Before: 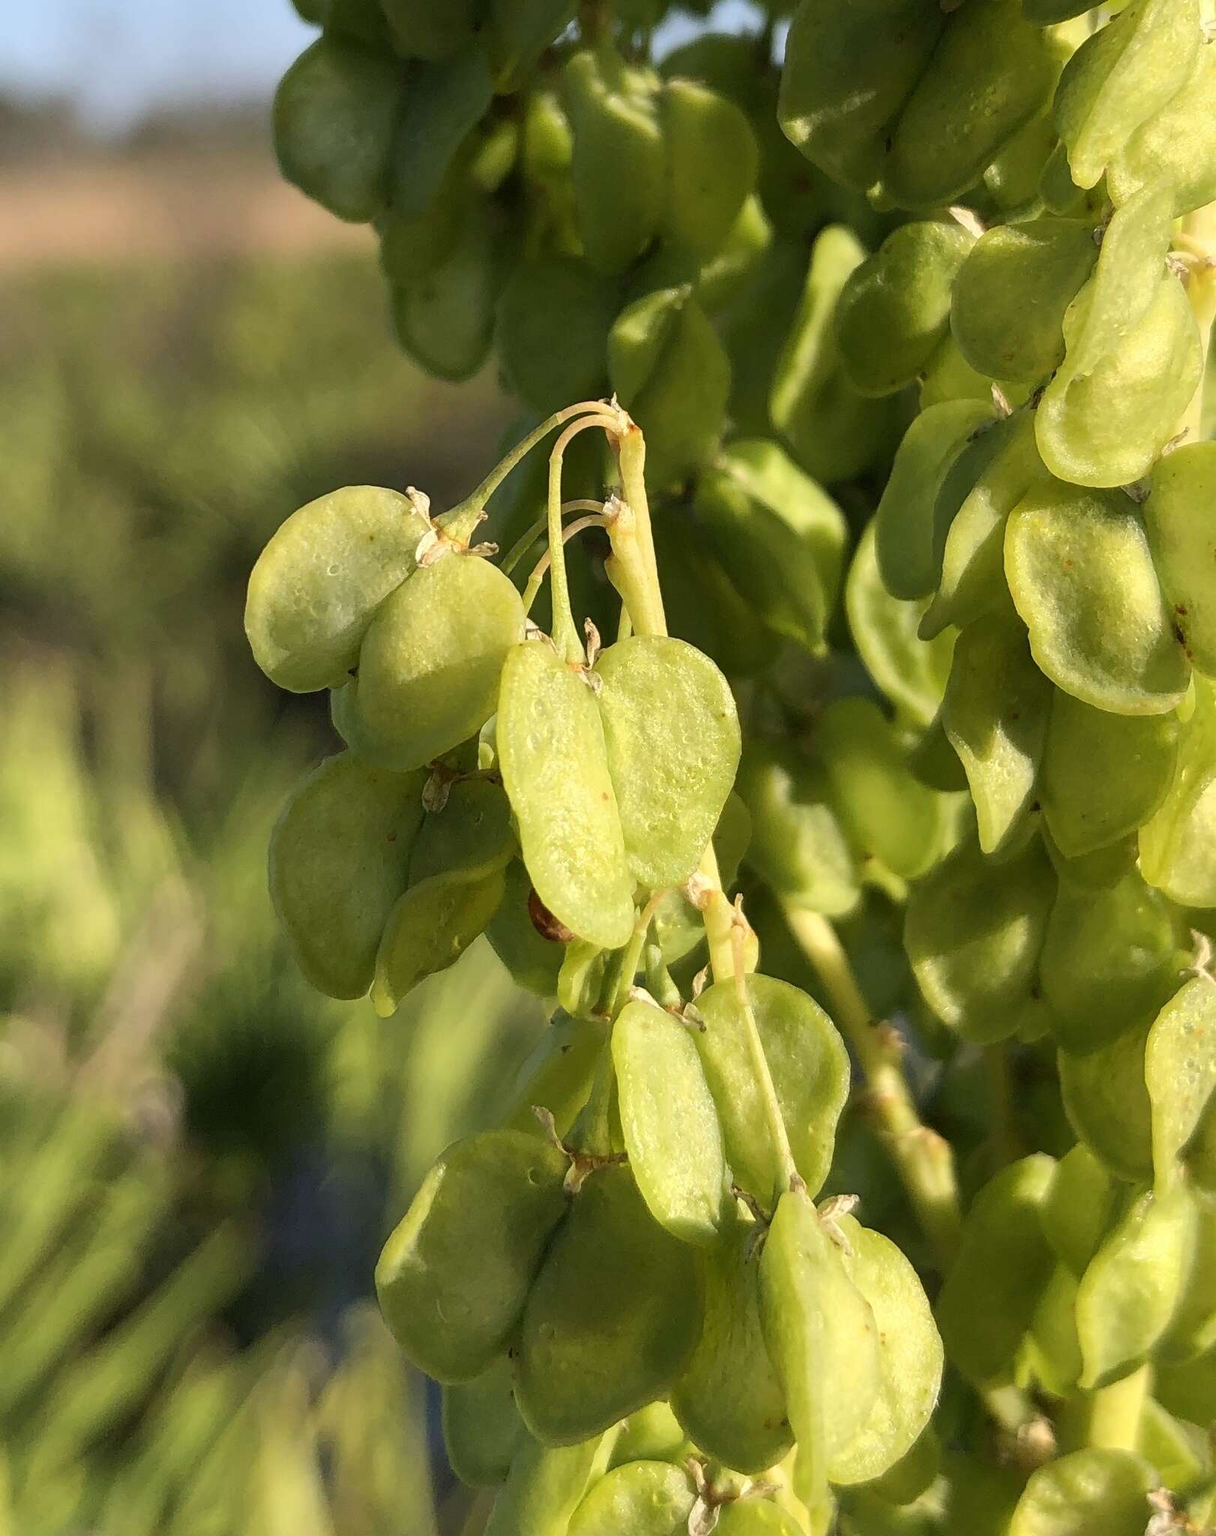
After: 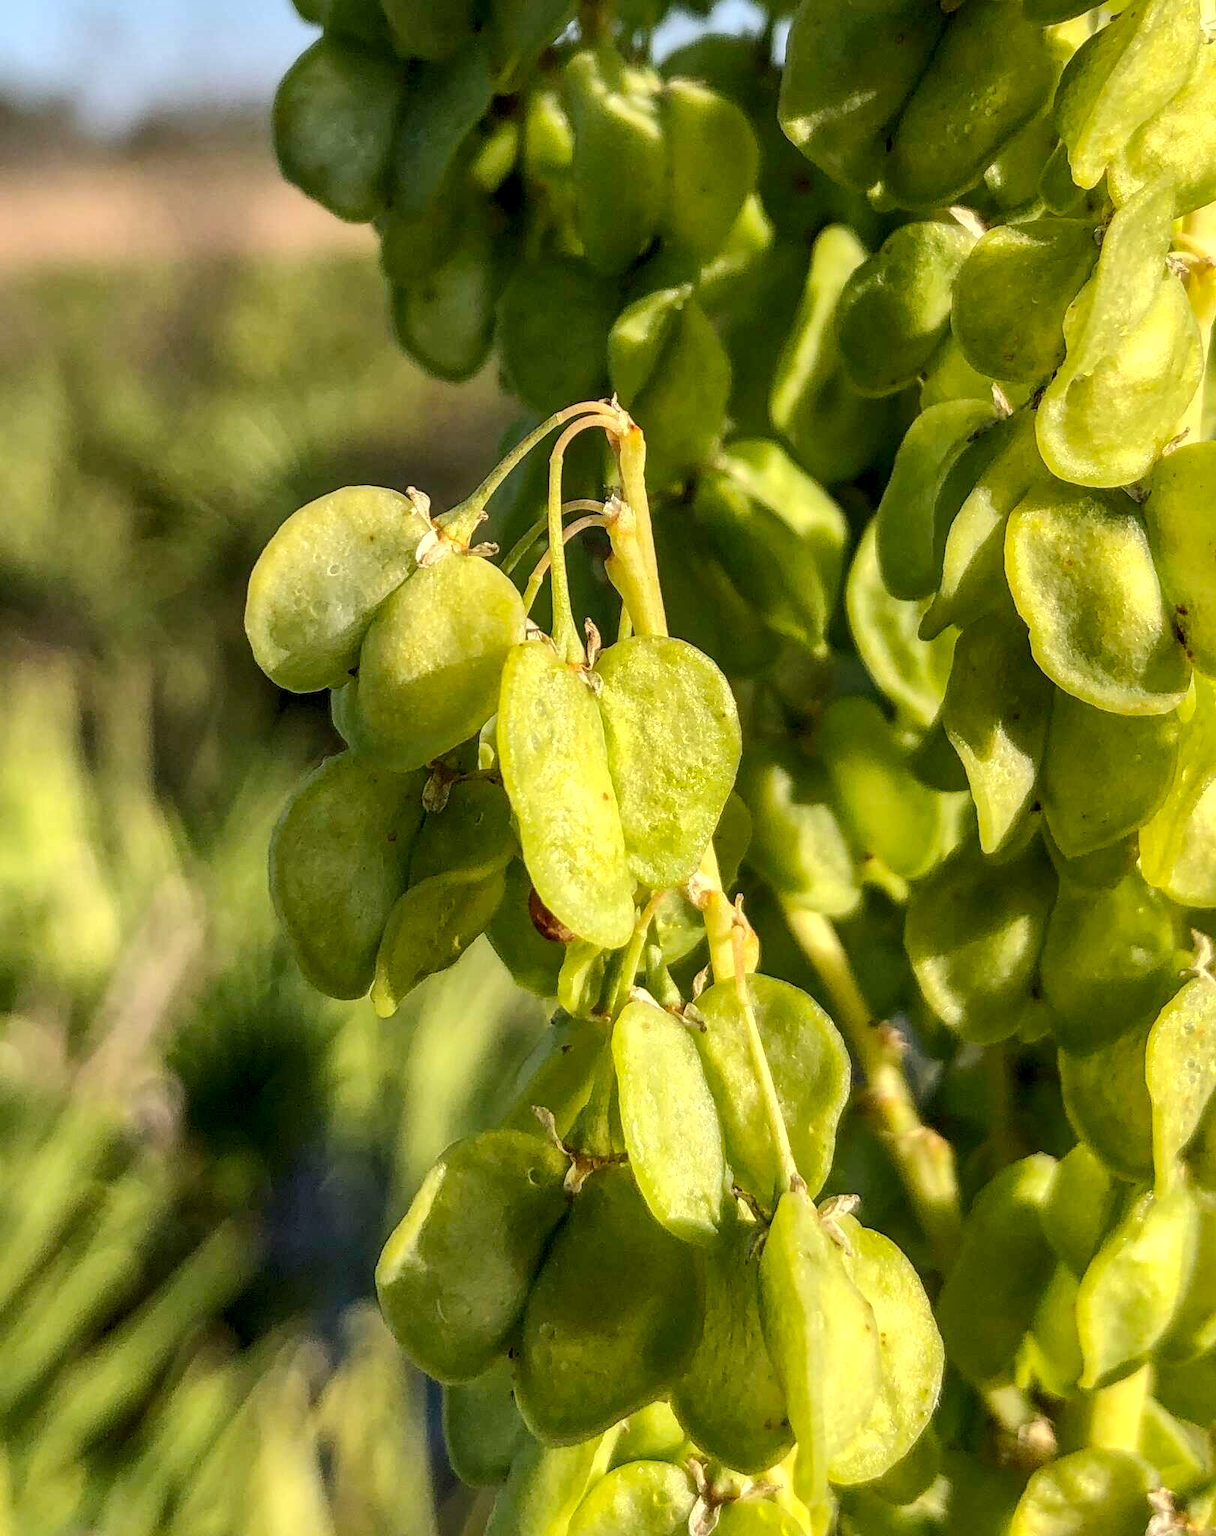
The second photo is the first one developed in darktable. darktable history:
shadows and highlights: on, module defaults
contrast brightness saturation: contrast 0.151, brightness 0.042
tone curve: curves: ch0 [(0, 0.008) (0.083, 0.073) (0.28, 0.286) (0.528, 0.559) (0.961, 0.966) (1, 1)], preserve colors none
local contrast: highlights 29%, detail 150%
